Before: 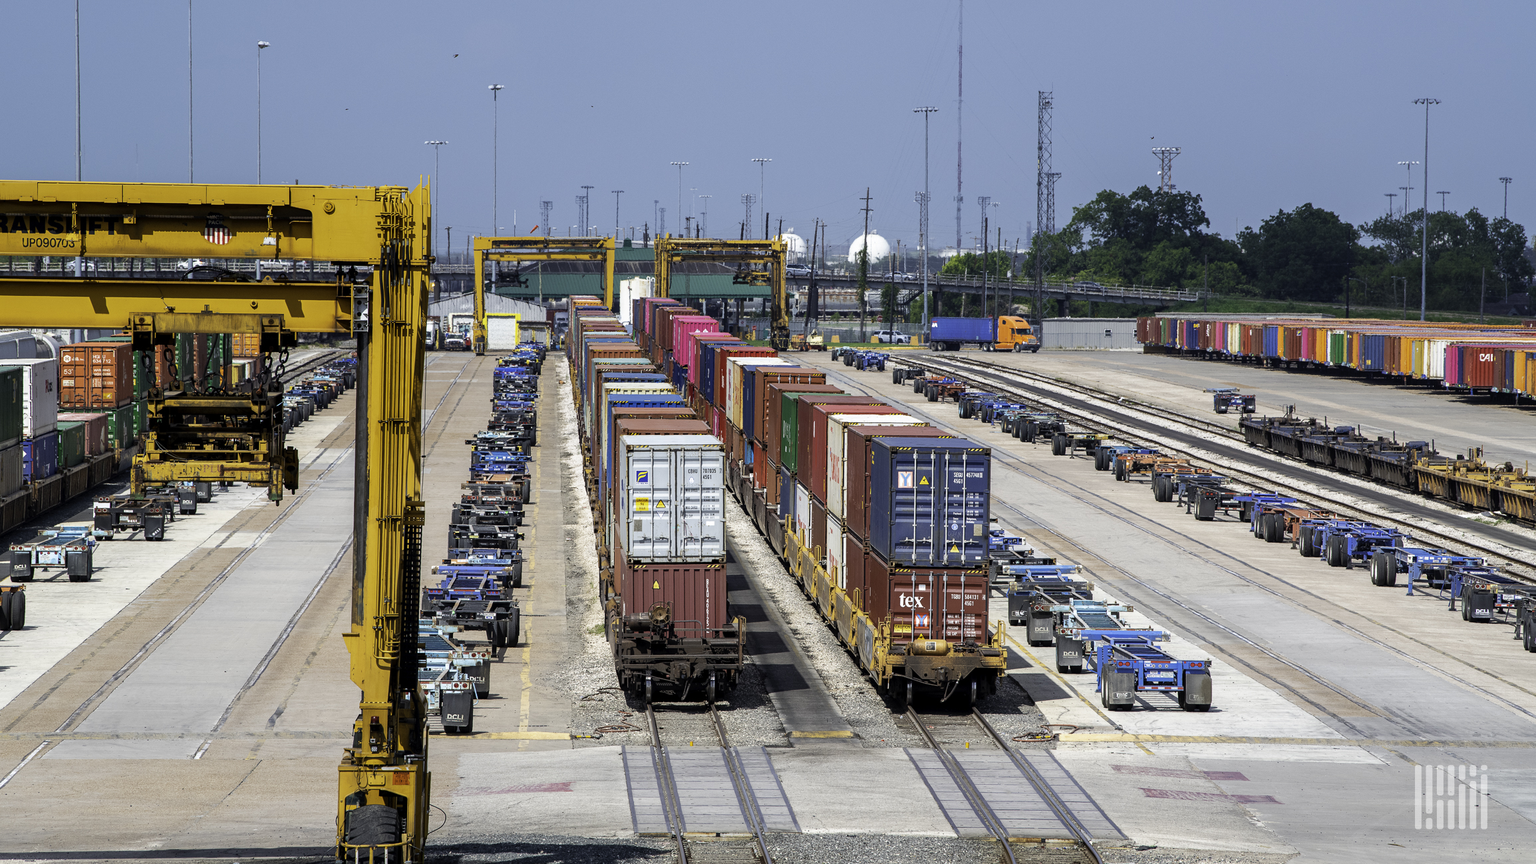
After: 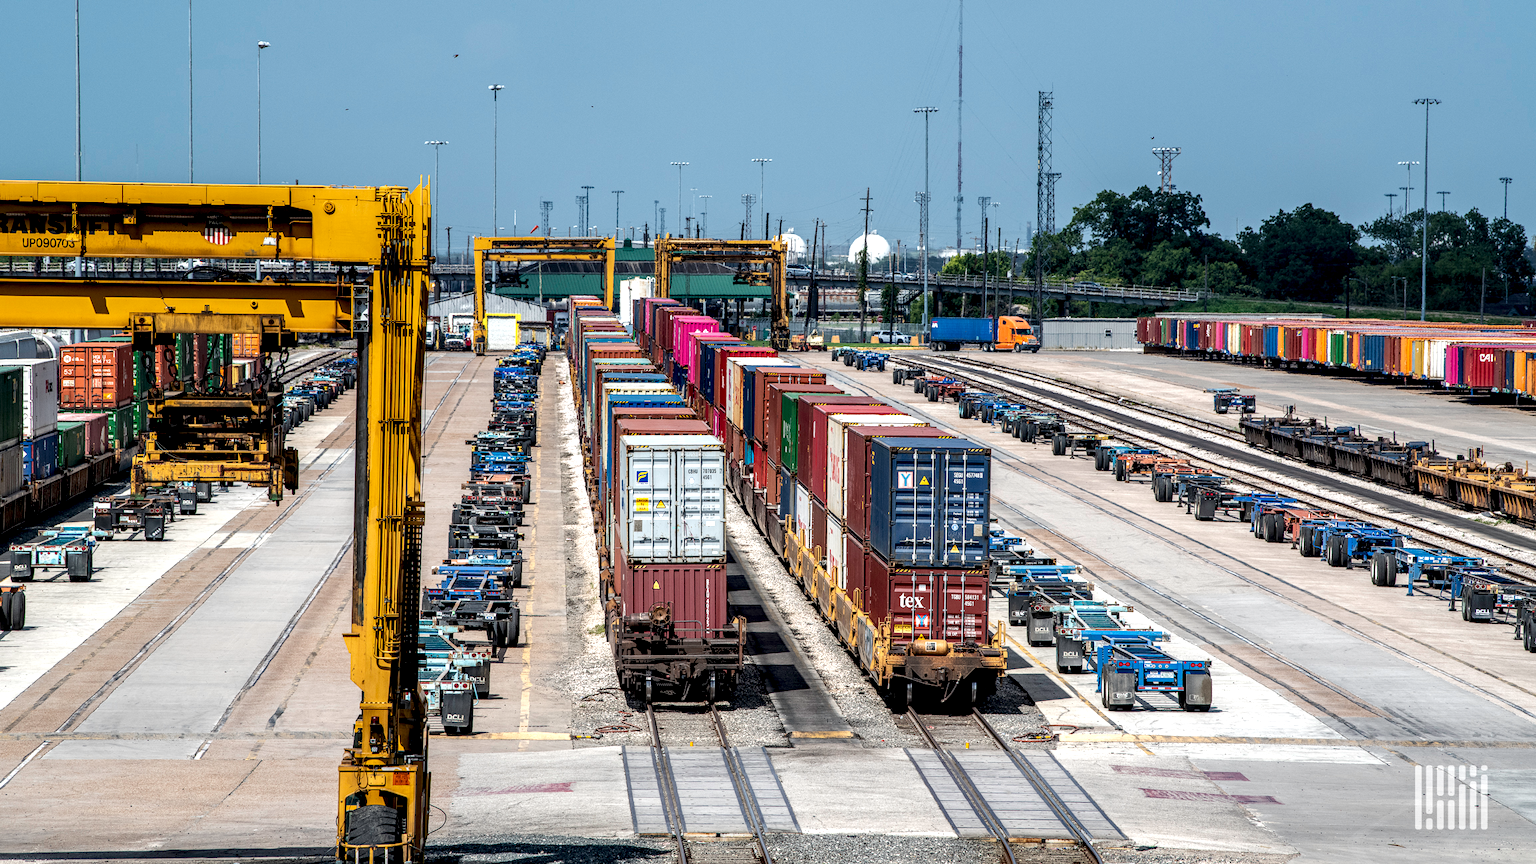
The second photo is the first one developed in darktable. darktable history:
contrast brightness saturation: saturation -0.058
local contrast: highlights 64%, shadows 54%, detail 169%, midtone range 0.514
